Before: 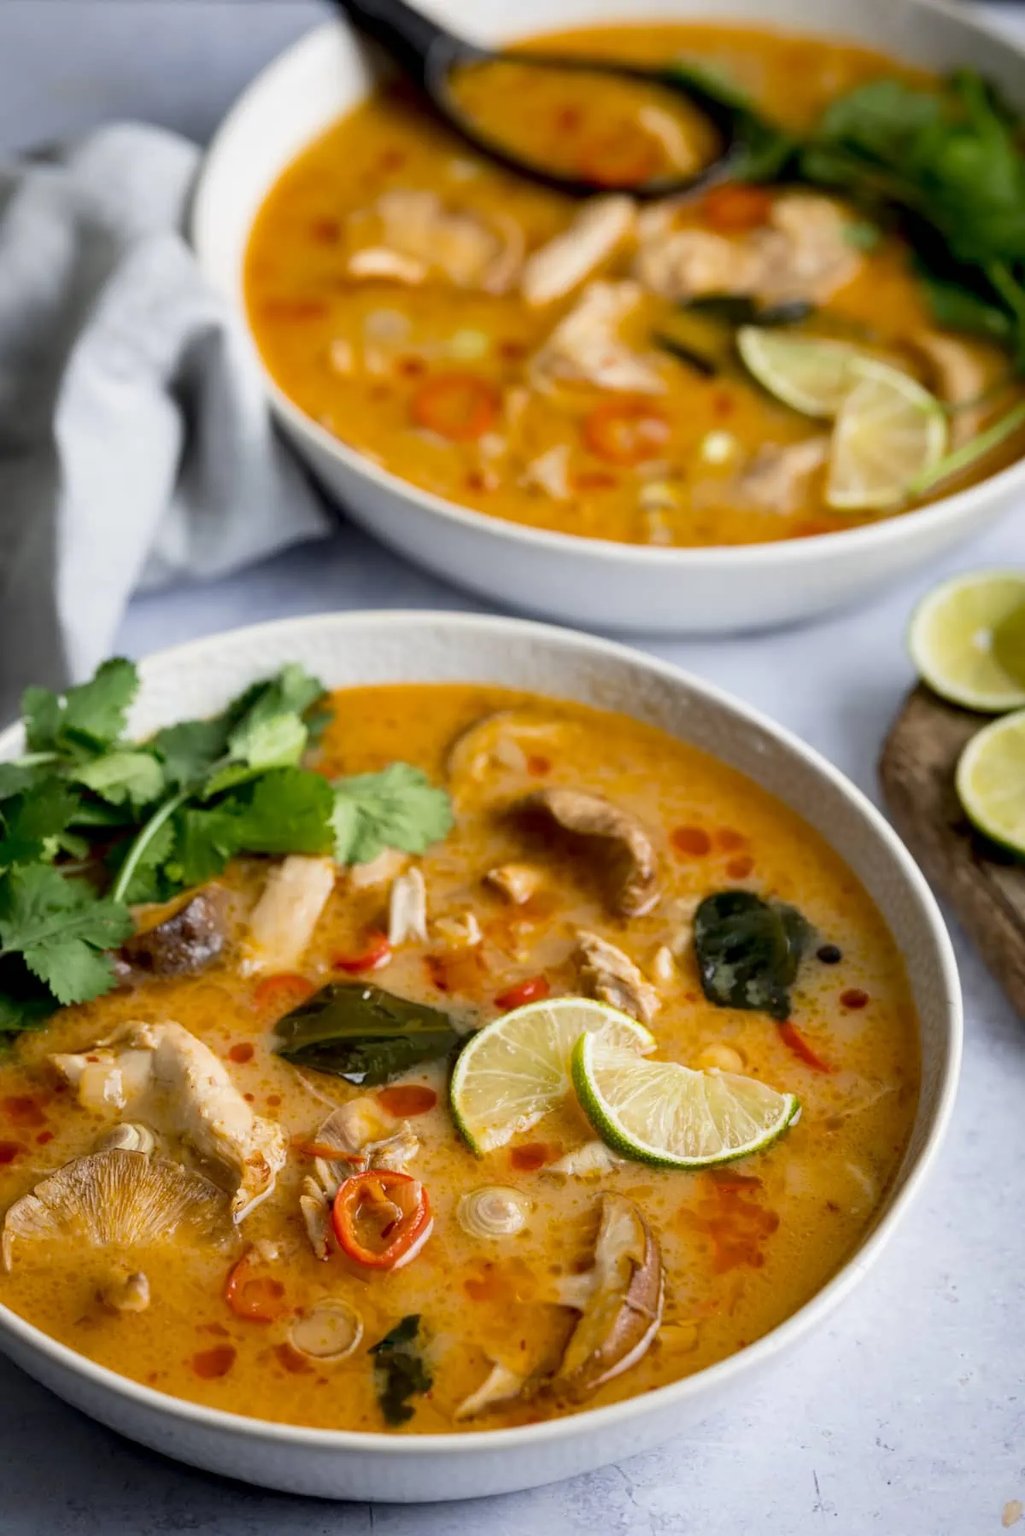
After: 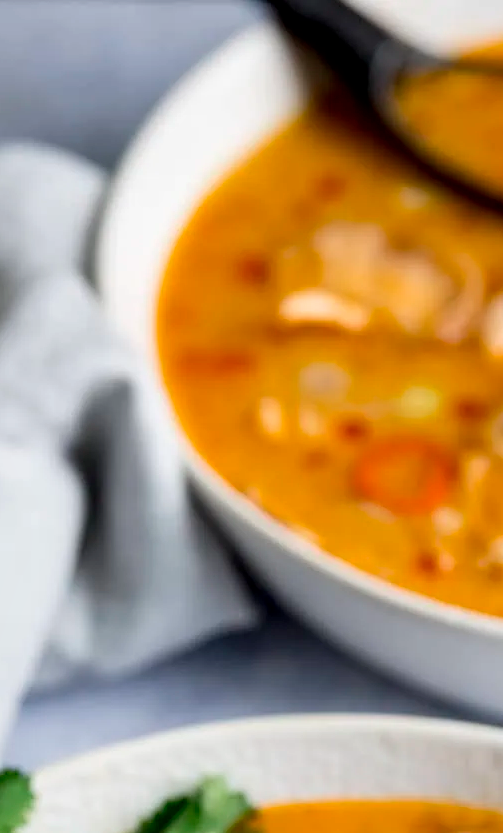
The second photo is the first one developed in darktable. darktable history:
crop and rotate: left 10.817%, top 0.062%, right 47.194%, bottom 53.626%
local contrast: mode bilateral grid, contrast 20, coarseness 50, detail 120%, midtone range 0.2
